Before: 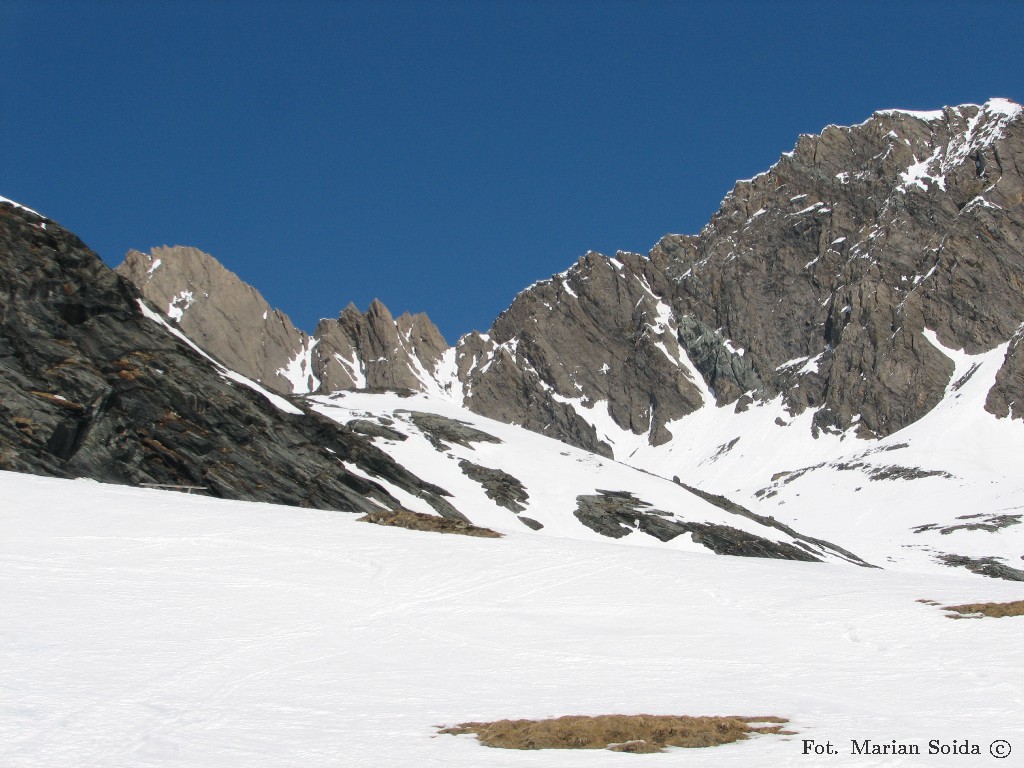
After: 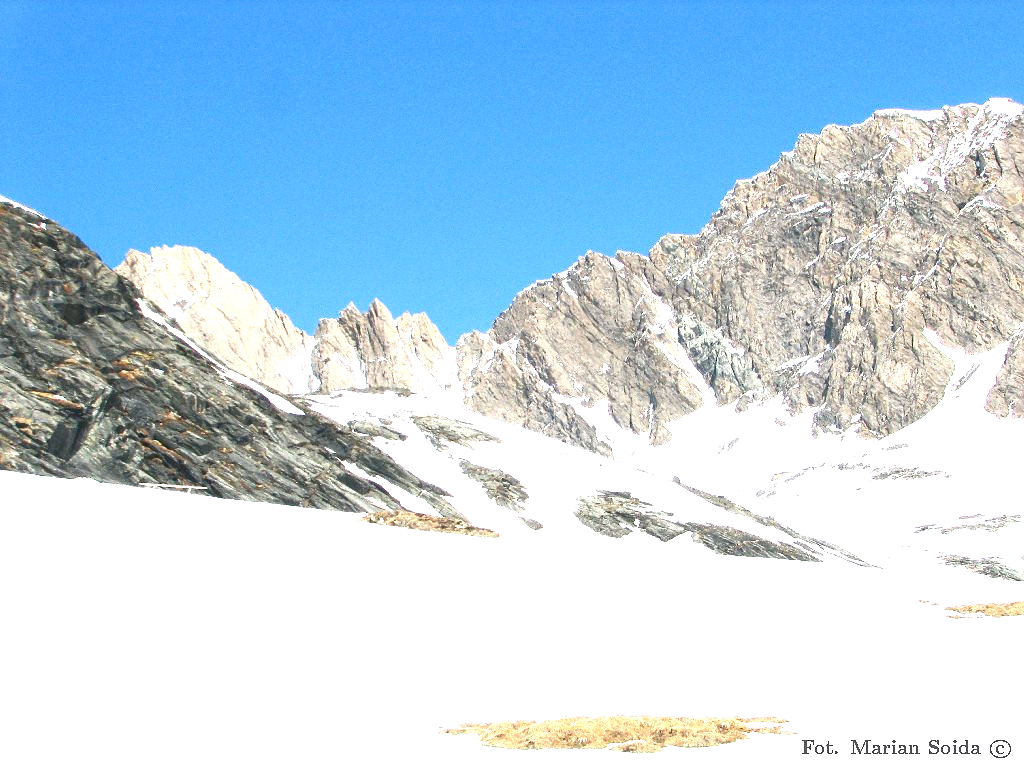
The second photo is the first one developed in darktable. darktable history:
sharpen: radius 1.272, amount 0.305, threshold 0
color balance rgb: perceptual saturation grading › global saturation 20%, perceptual saturation grading › highlights -25%, perceptual saturation grading › shadows 25%
exposure: black level correction 0, exposure 2.327 EV, compensate exposure bias true, compensate highlight preservation false
